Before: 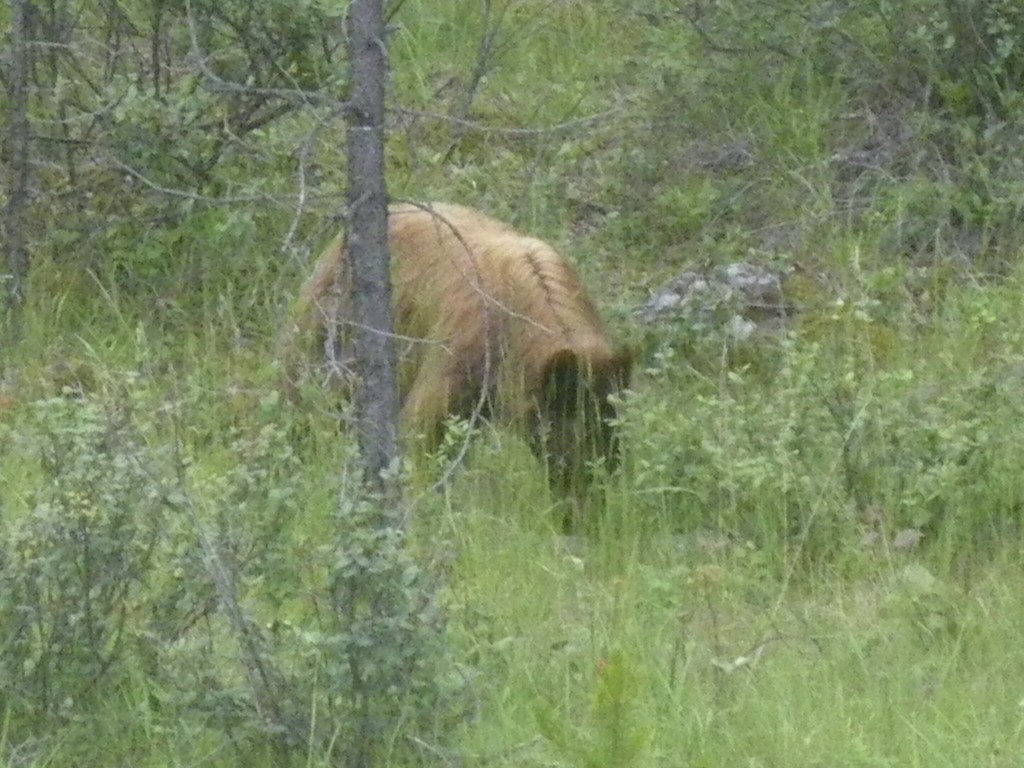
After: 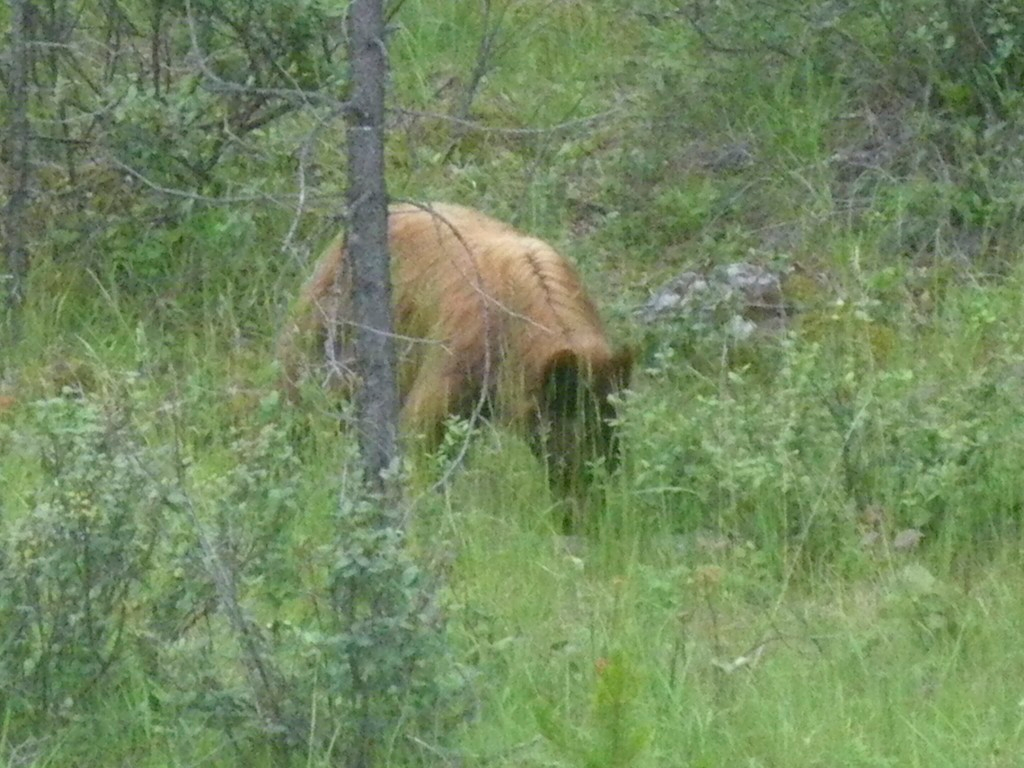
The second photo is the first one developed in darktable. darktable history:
shadows and highlights: shadows 31.46, highlights -33.04, soften with gaussian
